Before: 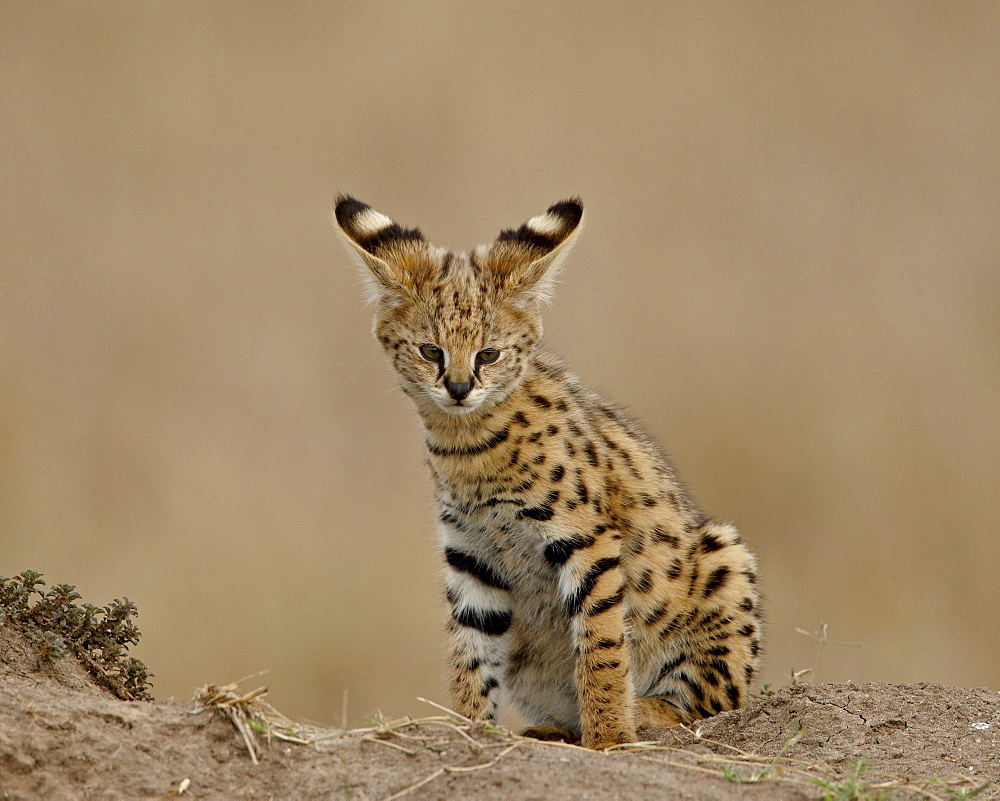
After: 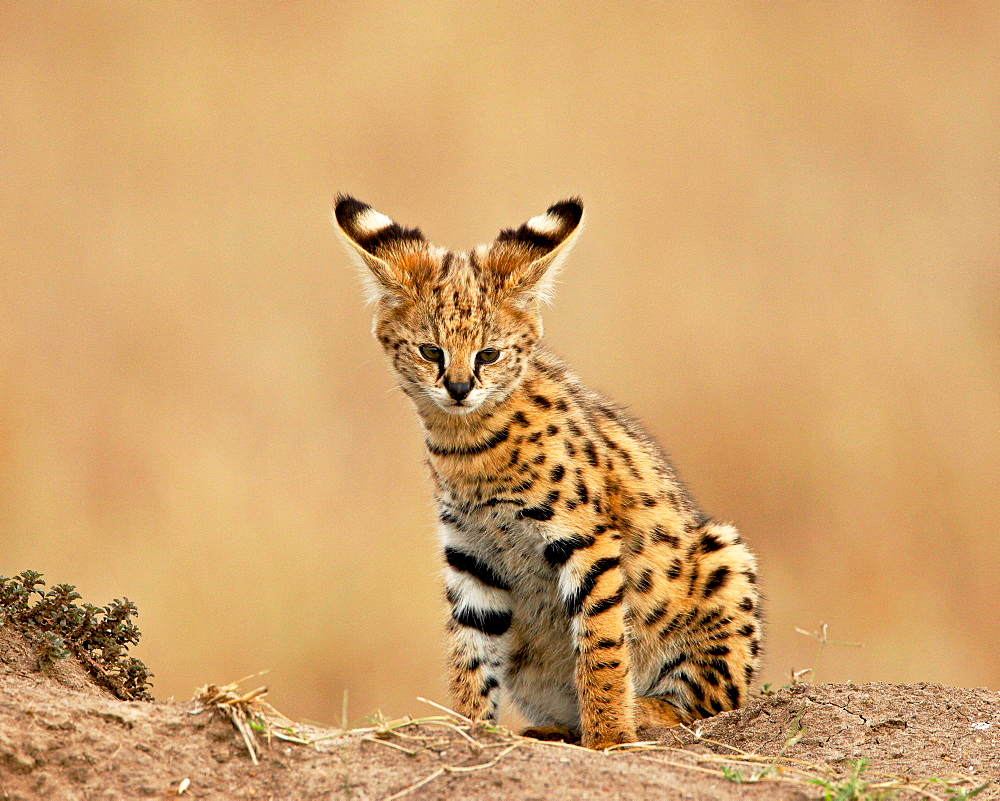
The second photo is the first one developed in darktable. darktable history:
exposure: black level correction 0.003, exposure 0.39 EV, compensate highlight preservation false
base curve: curves: ch0 [(0, 0) (0.257, 0.25) (0.482, 0.586) (0.757, 0.871) (1, 1)], preserve colors none
